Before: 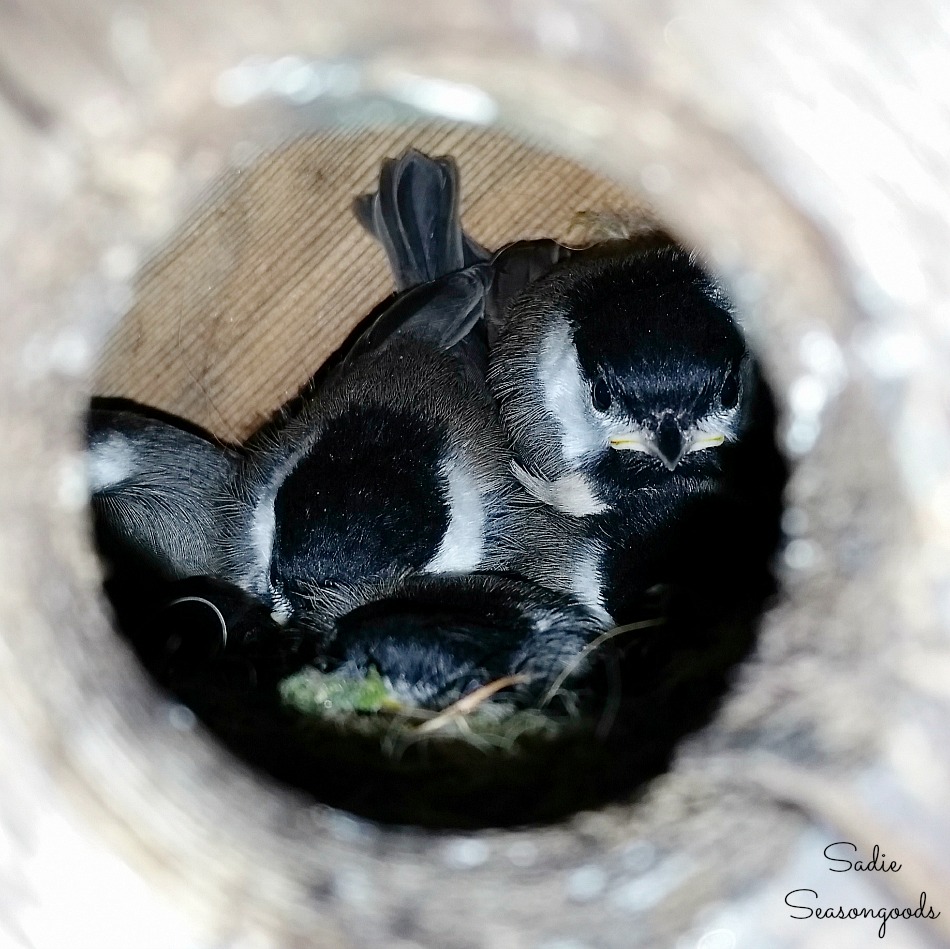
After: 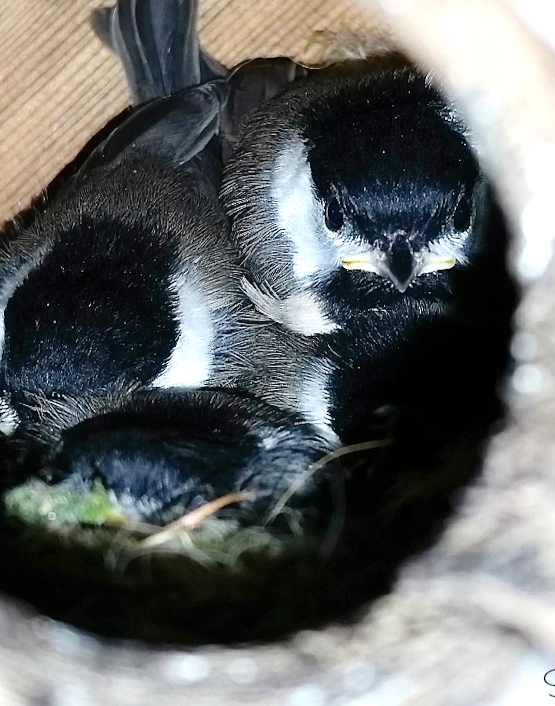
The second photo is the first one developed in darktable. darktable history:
rotate and perspective: rotation 1.57°, crop left 0.018, crop right 0.982, crop top 0.039, crop bottom 0.961
crop and rotate: left 28.256%, top 17.734%, right 12.656%, bottom 3.573%
contrast equalizer: octaves 7, y [[0.6 ×6], [0.55 ×6], [0 ×6], [0 ×6], [0 ×6]], mix -0.3
exposure: exposure 0.661 EV, compensate highlight preservation false
